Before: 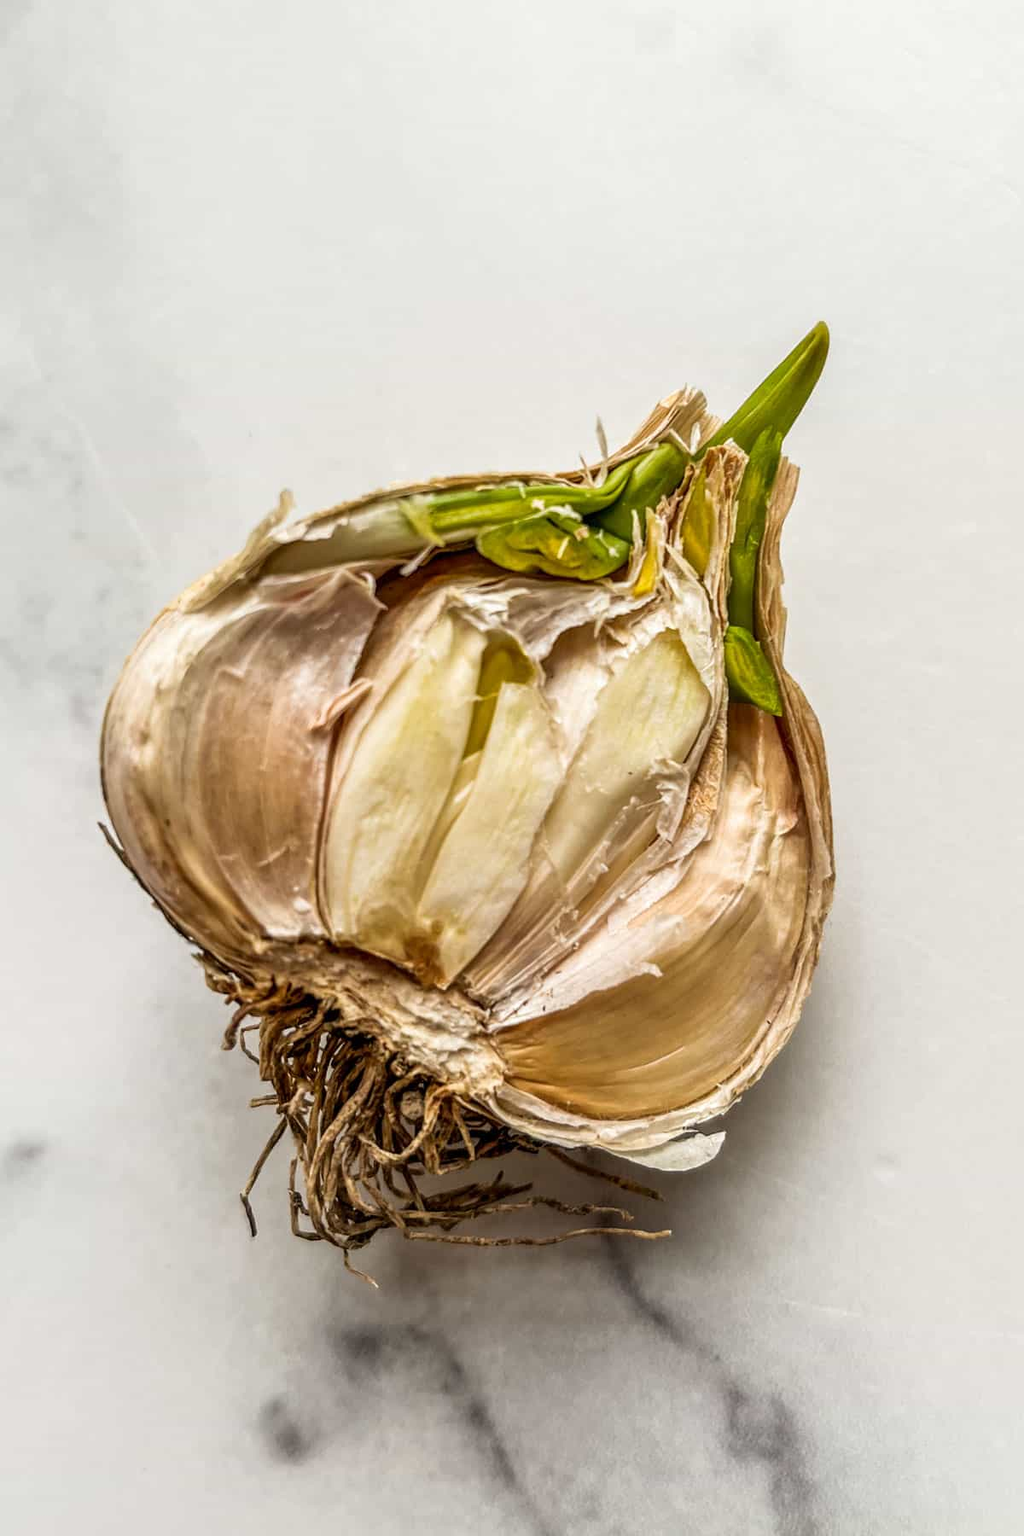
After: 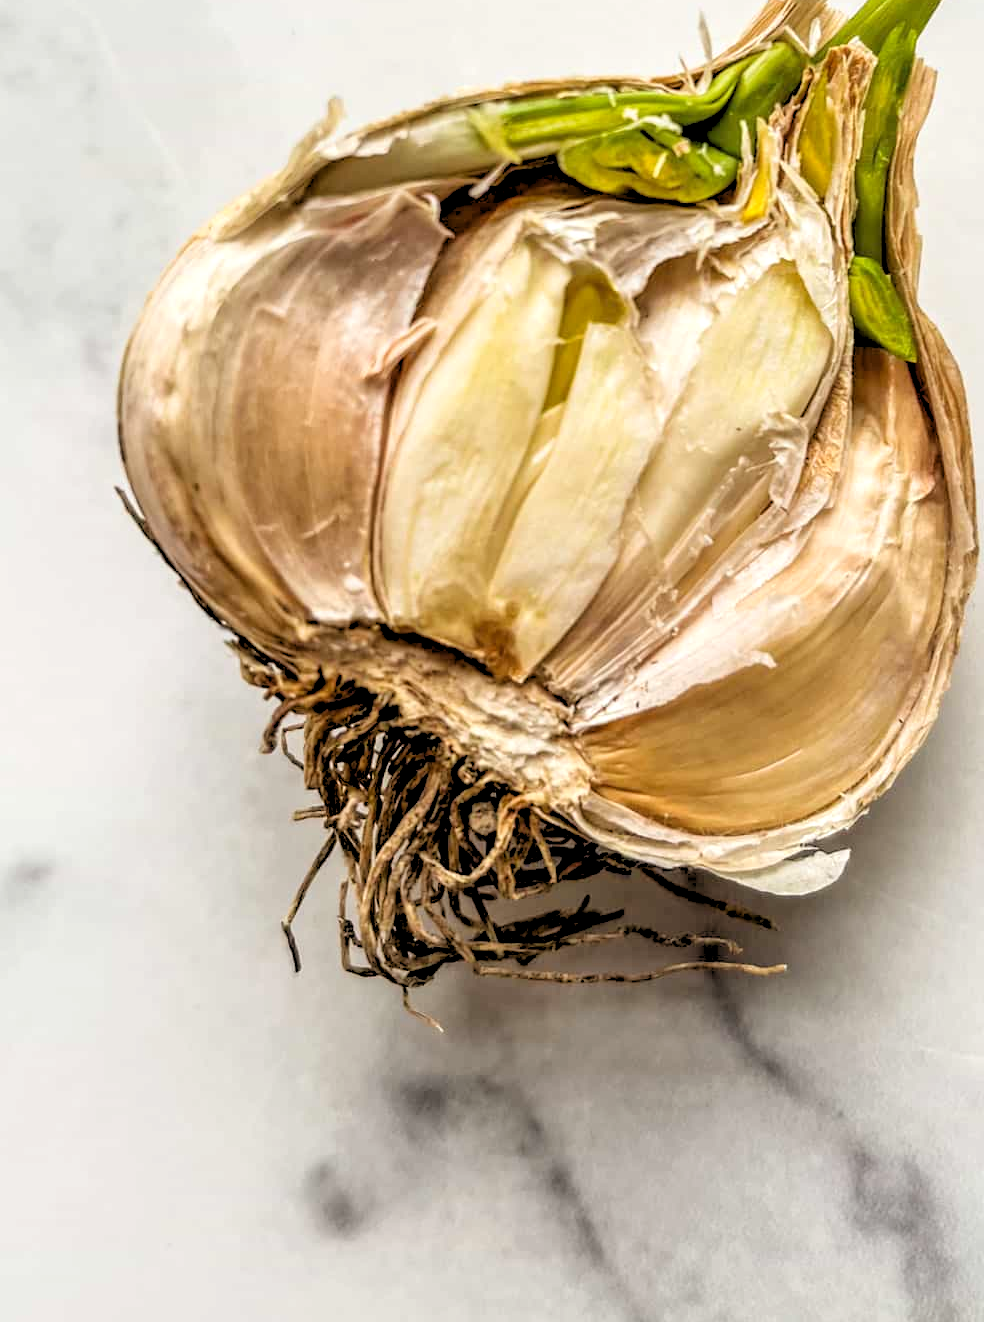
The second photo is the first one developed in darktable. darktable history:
crop: top 26.531%, right 17.959%
rgb levels: preserve colors sum RGB, levels [[0.038, 0.433, 0.934], [0, 0.5, 1], [0, 0.5, 1]]
levels: levels [0.055, 0.477, 0.9]
